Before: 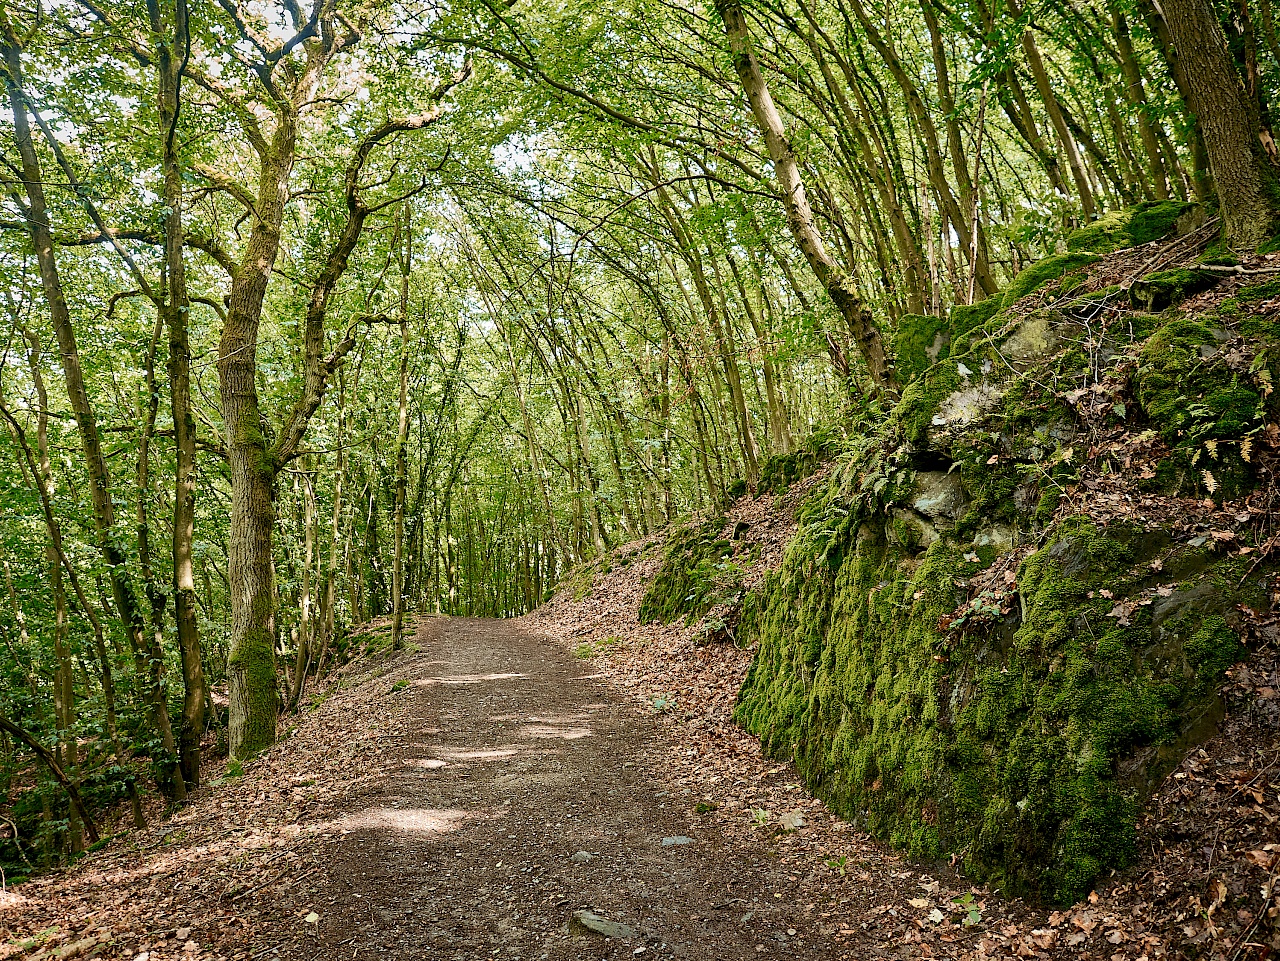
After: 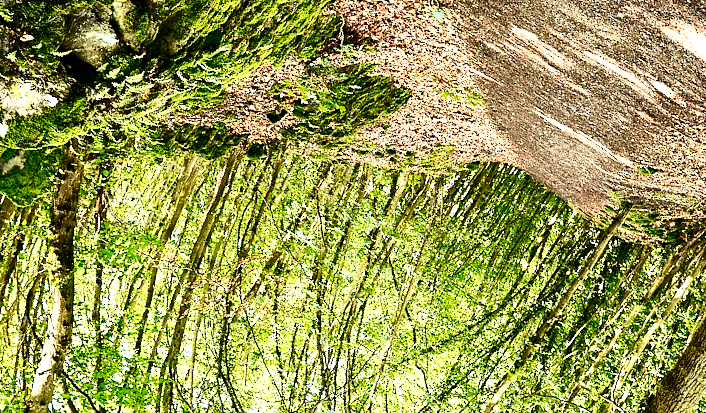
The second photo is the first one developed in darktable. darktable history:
contrast brightness saturation: contrast 0.238, brightness -0.232, saturation 0.145
crop and rotate: angle 147.02°, left 9.222%, top 15.559%, right 4.442%, bottom 17.157%
exposure: black level correction 0, exposure 1.107 EV, compensate exposure bias true, compensate highlight preservation false
